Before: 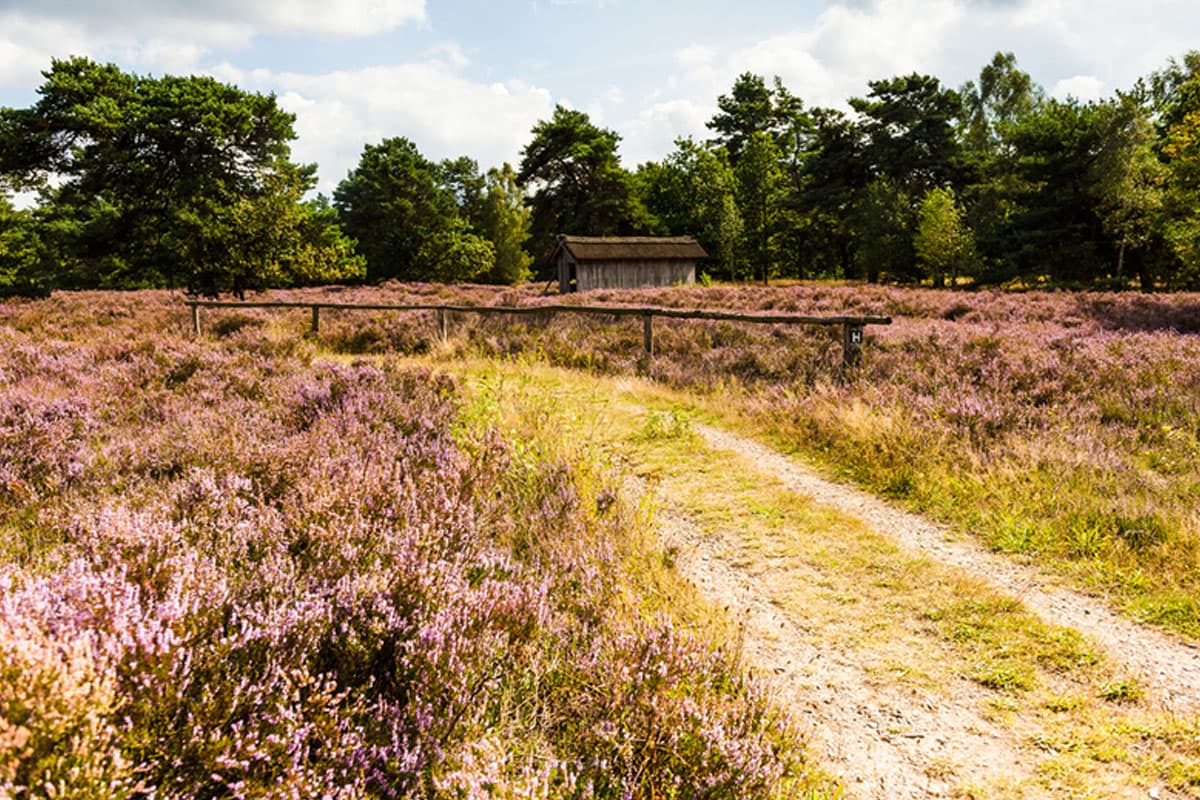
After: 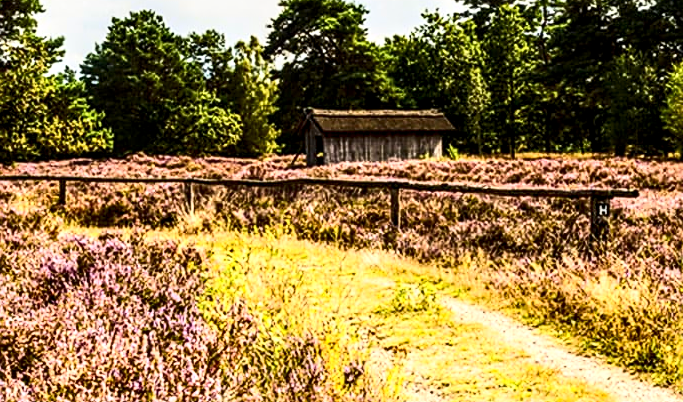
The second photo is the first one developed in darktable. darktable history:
contrast brightness saturation: contrast 0.402, brightness 0.109, saturation 0.209
local contrast: detail 154%
crop: left 21.165%, top 15.91%, right 21.896%, bottom 33.83%
sharpen: on, module defaults
